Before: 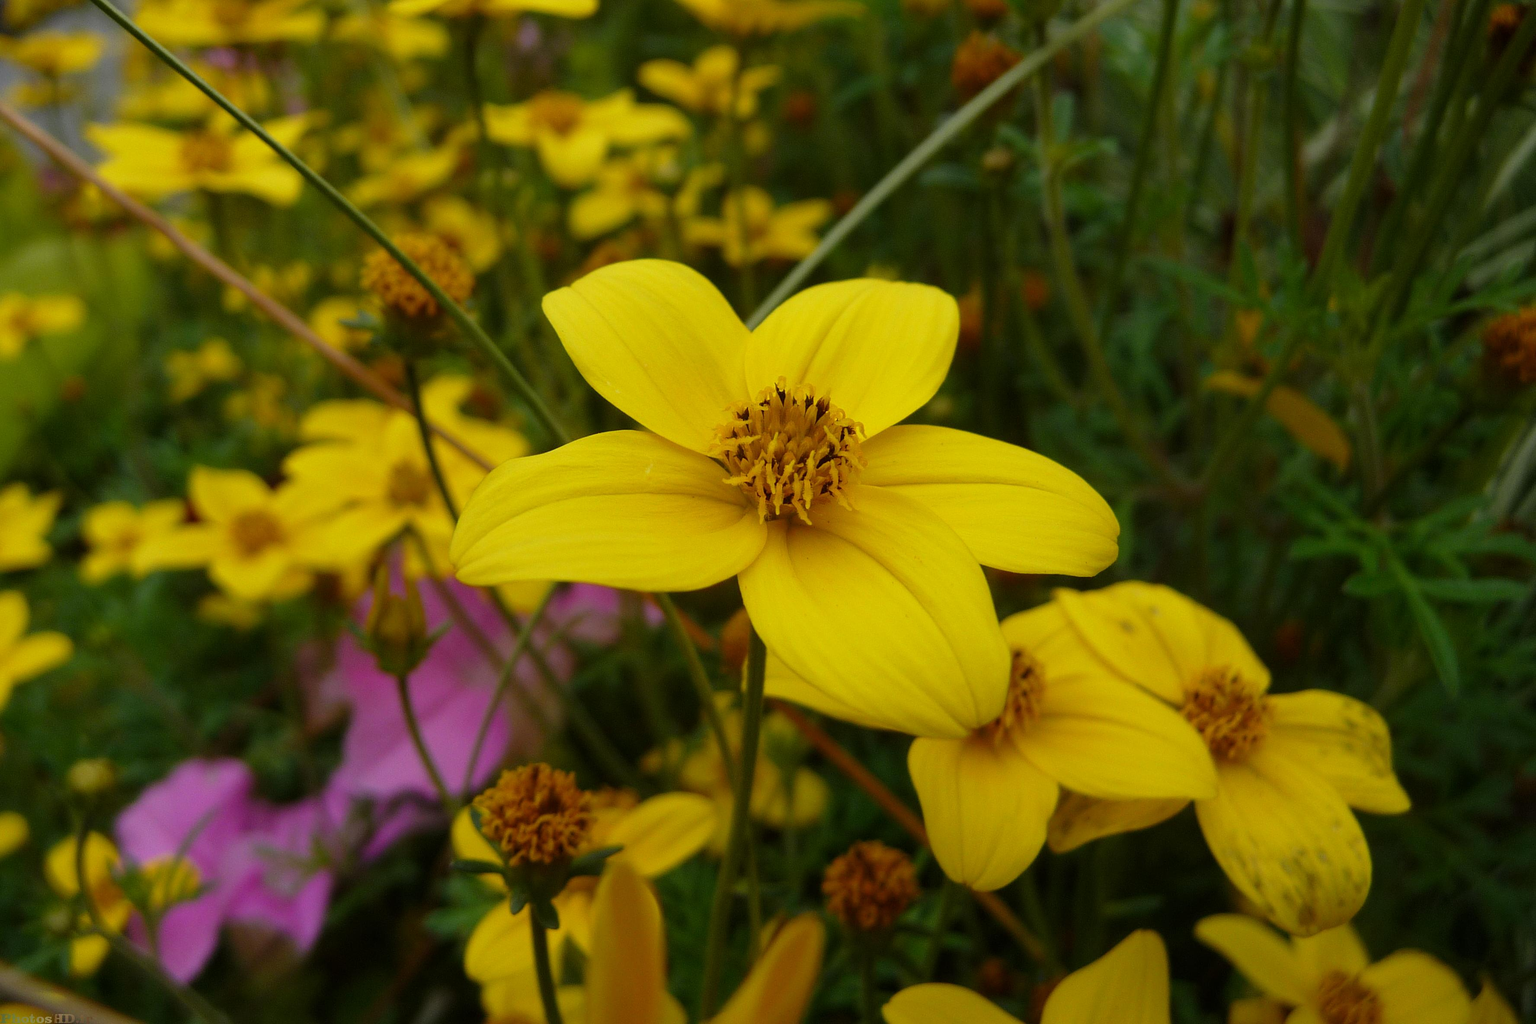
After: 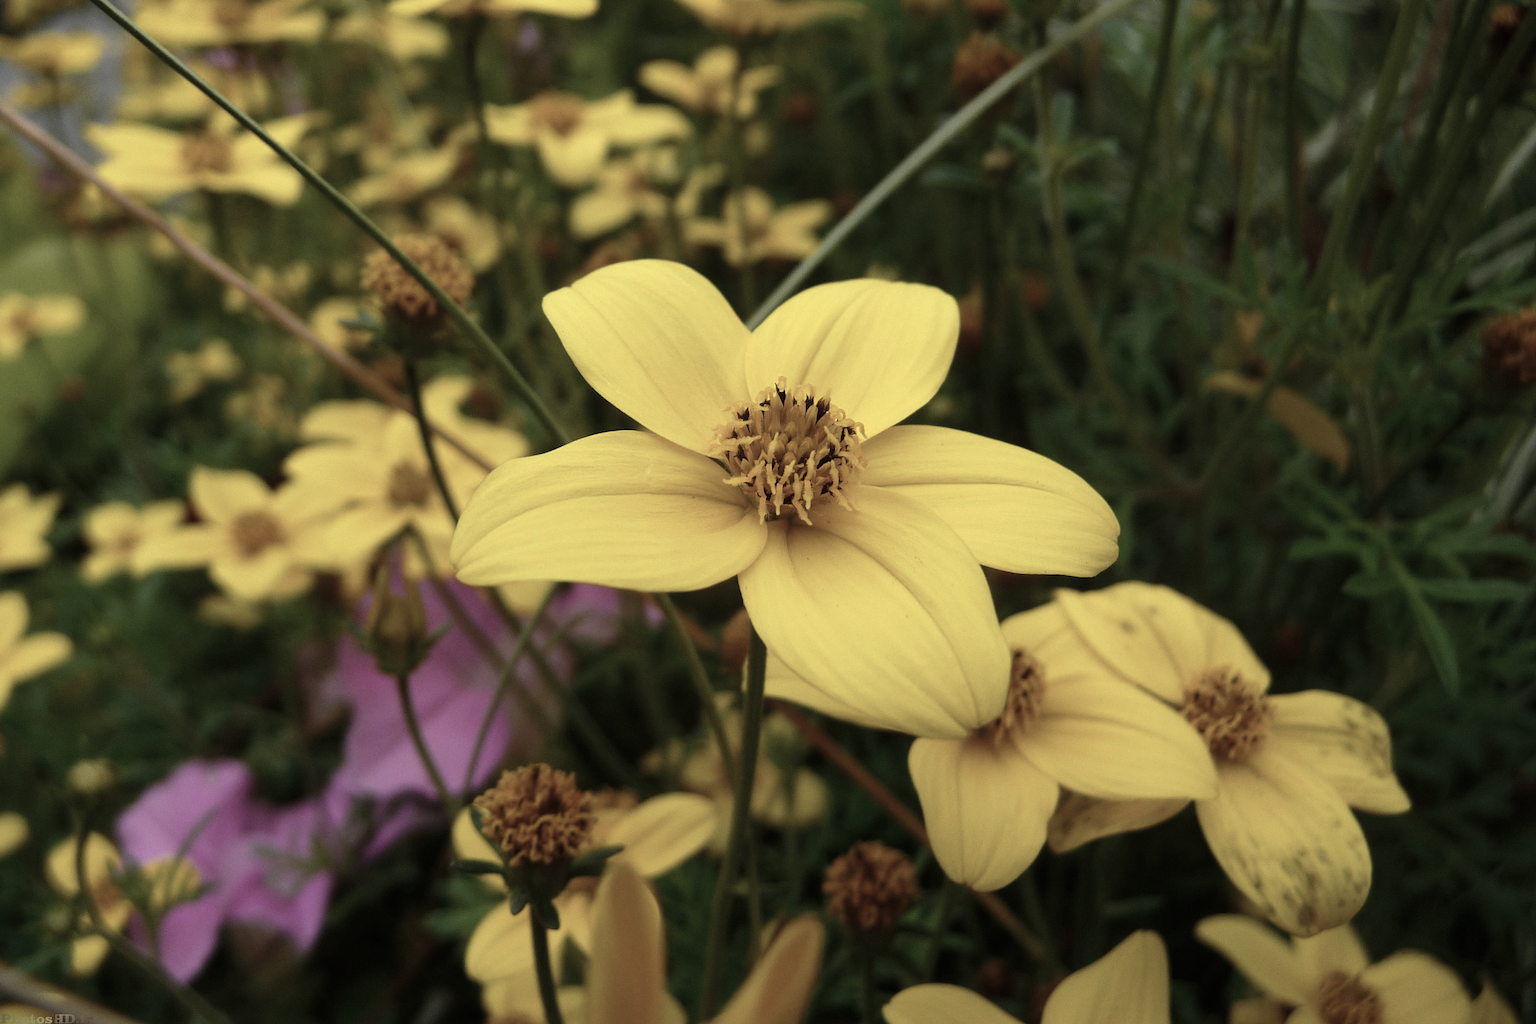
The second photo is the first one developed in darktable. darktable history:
color correction: saturation 0.57
tone equalizer: -8 EV -0.417 EV, -7 EV -0.389 EV, -6 EV -0.333 EV, -5 EV -0.222 EV, -3 EV 0.222 EV, -2 EV 0.333 EV, -1 EV 0.389 EV, +0 EV 0.417 EV, edges refinement/feathering 500, mask exposure compensation -1.57 EV, preserve details no
